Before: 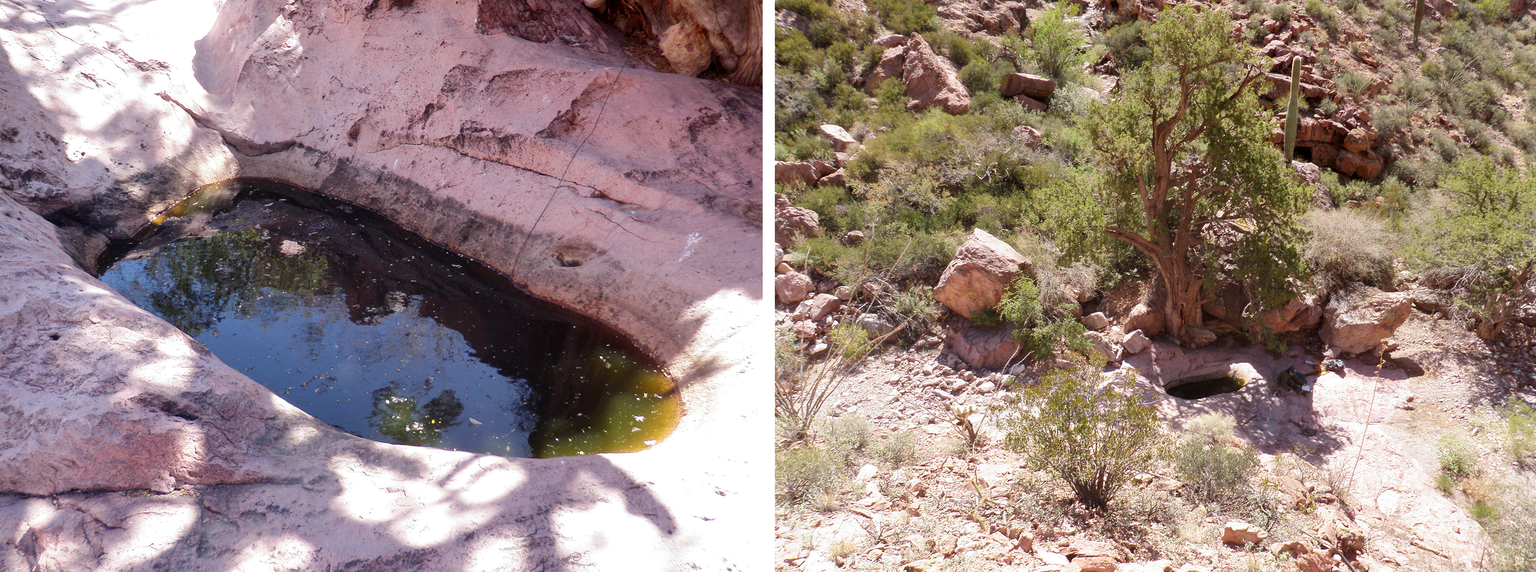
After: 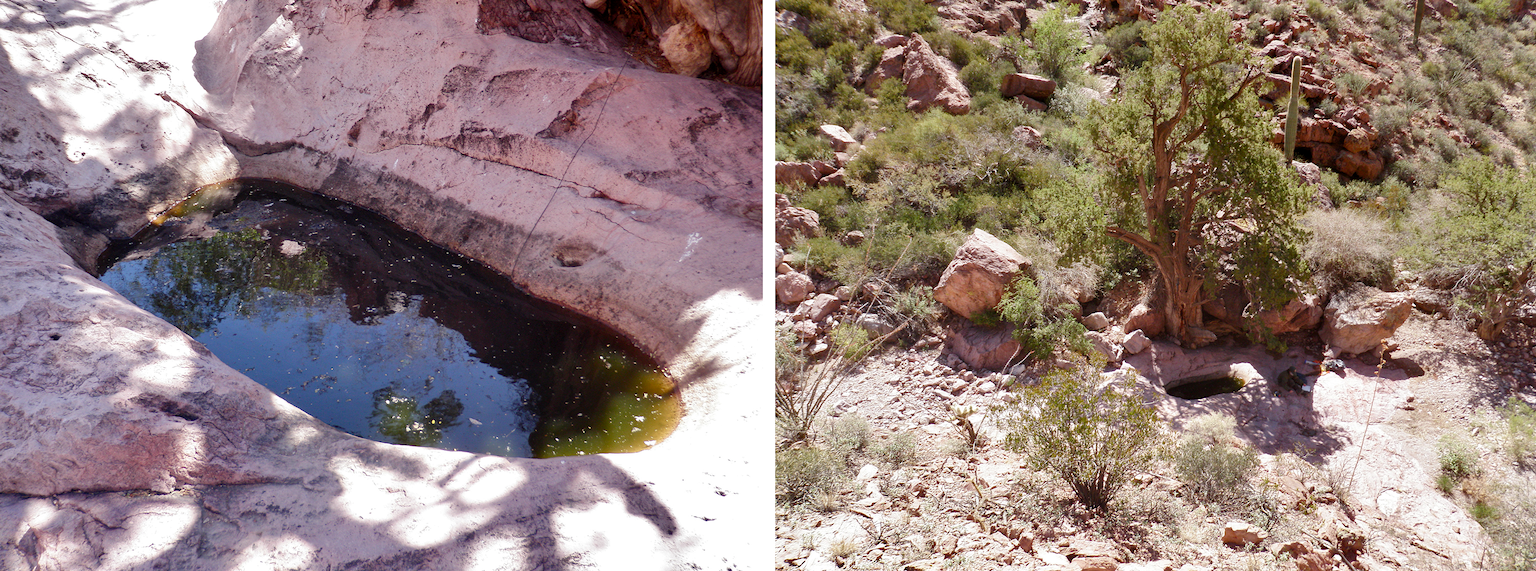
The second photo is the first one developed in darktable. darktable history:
color balance rgb: shadows lift › luminance -19.669%, linear chroma grading › mid-tones 7.25%, perceptual saturation grading › global saturation 0.073%, perceptual saturation grading › highlights -25.538%, perceptual saturation grading › shadows 29.307%
shadows and highlights: shadows 32.57, highlights -47.1, compress 49.77%, soften with gaussian
